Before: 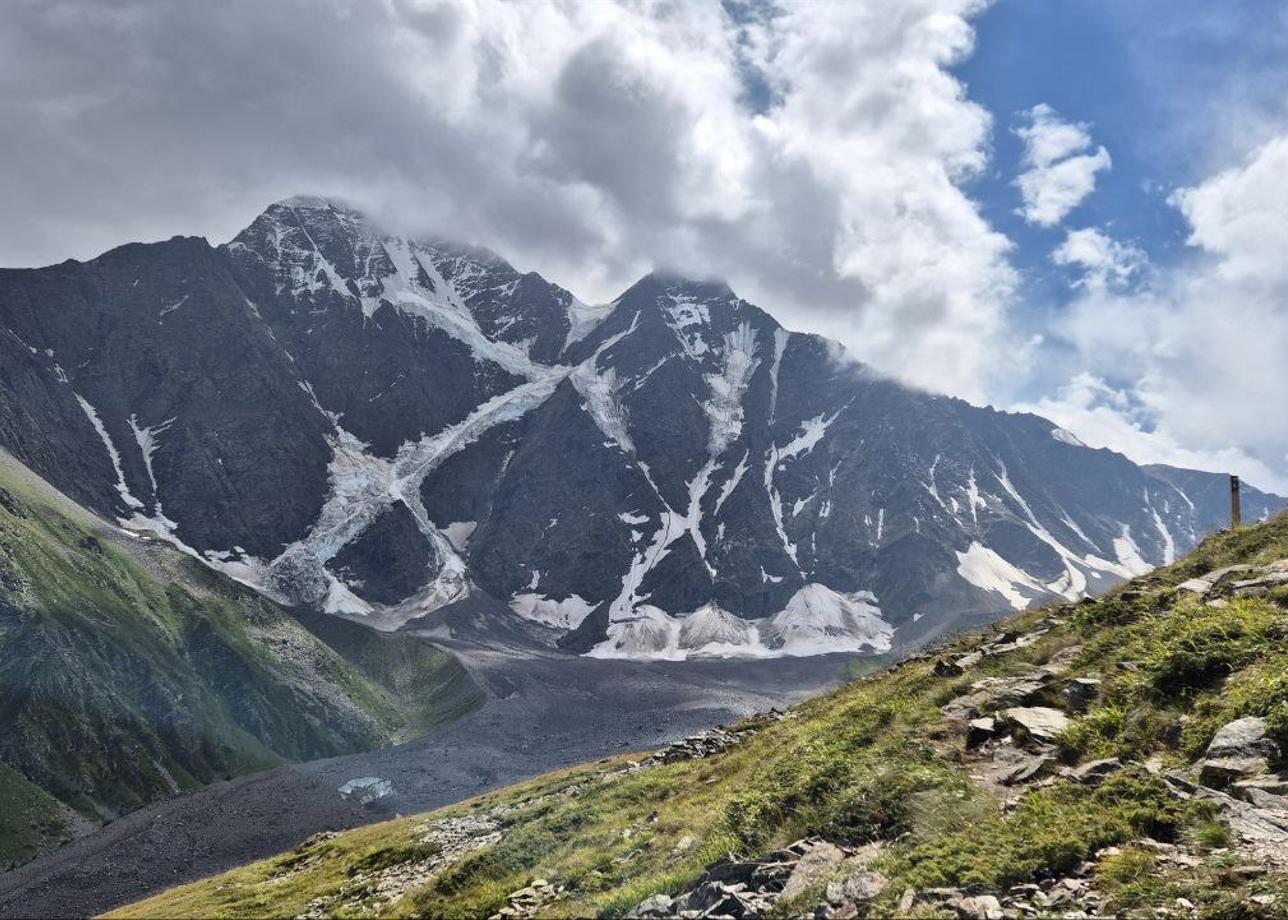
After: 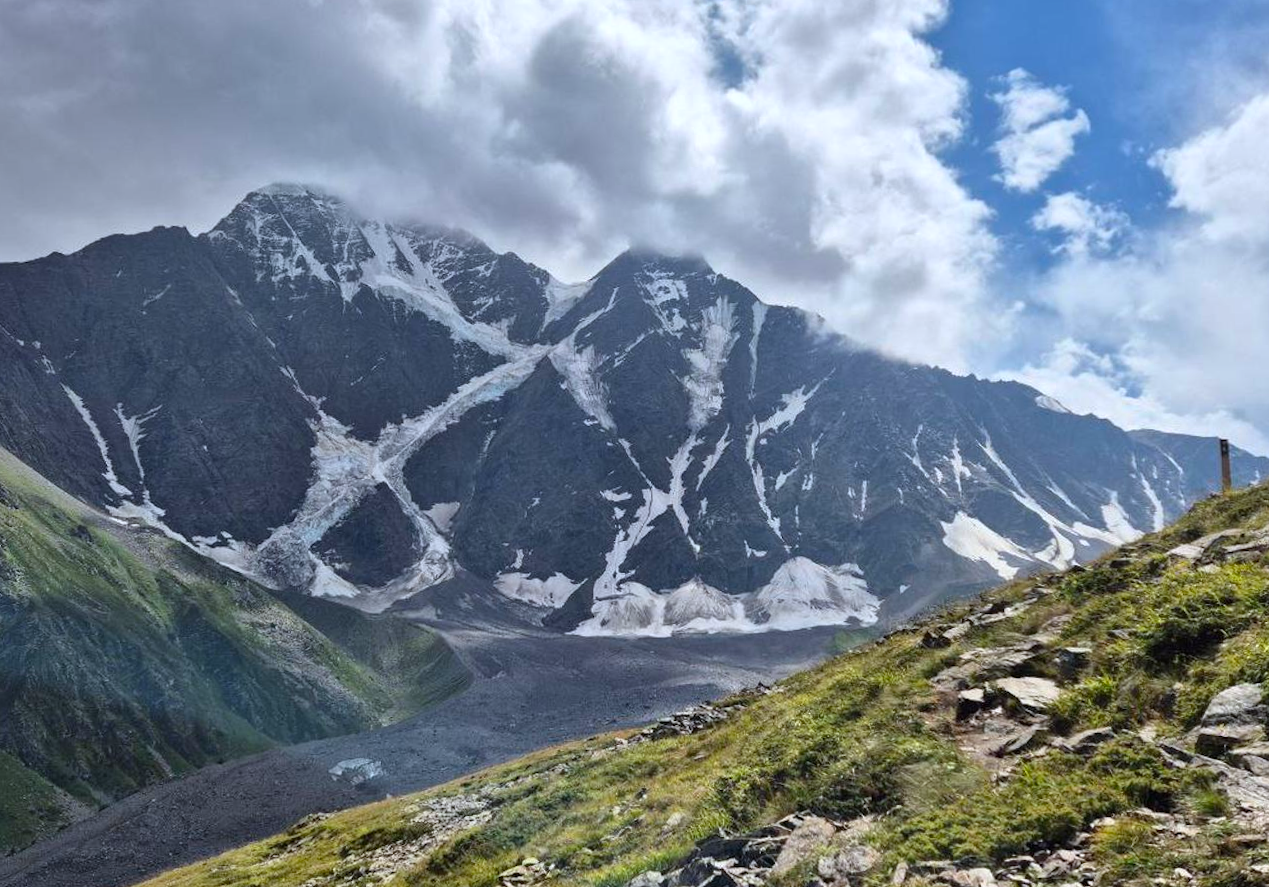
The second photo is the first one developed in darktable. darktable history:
white balance: red 0.976, blue 1.04
rotate and perspective: rotation -1.32°, lens shift (horizontal) -0.031, crop left 0.015, crop right 0.985, crop top 0.047, crop bottom 0.982
